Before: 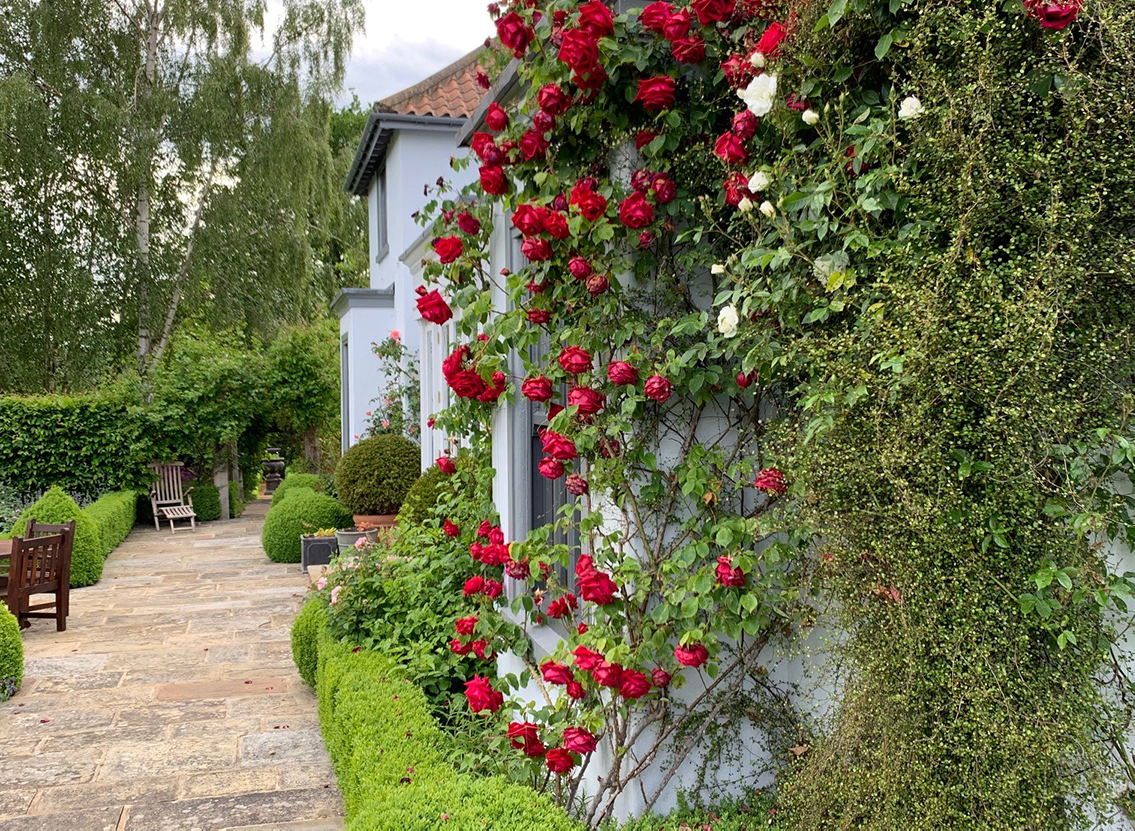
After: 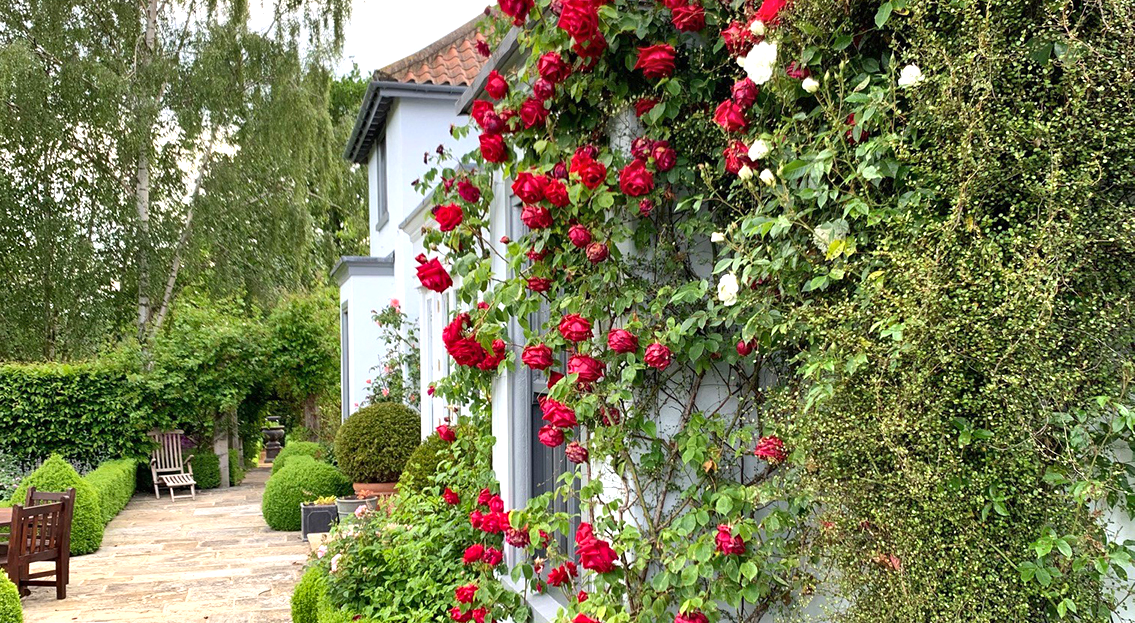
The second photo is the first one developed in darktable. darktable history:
exposure: exposure 0.657 EV, compensate highlight preservation false
crop: top 3.857%, bottom 21.132%
shadows and highlights: soften with gaussian
